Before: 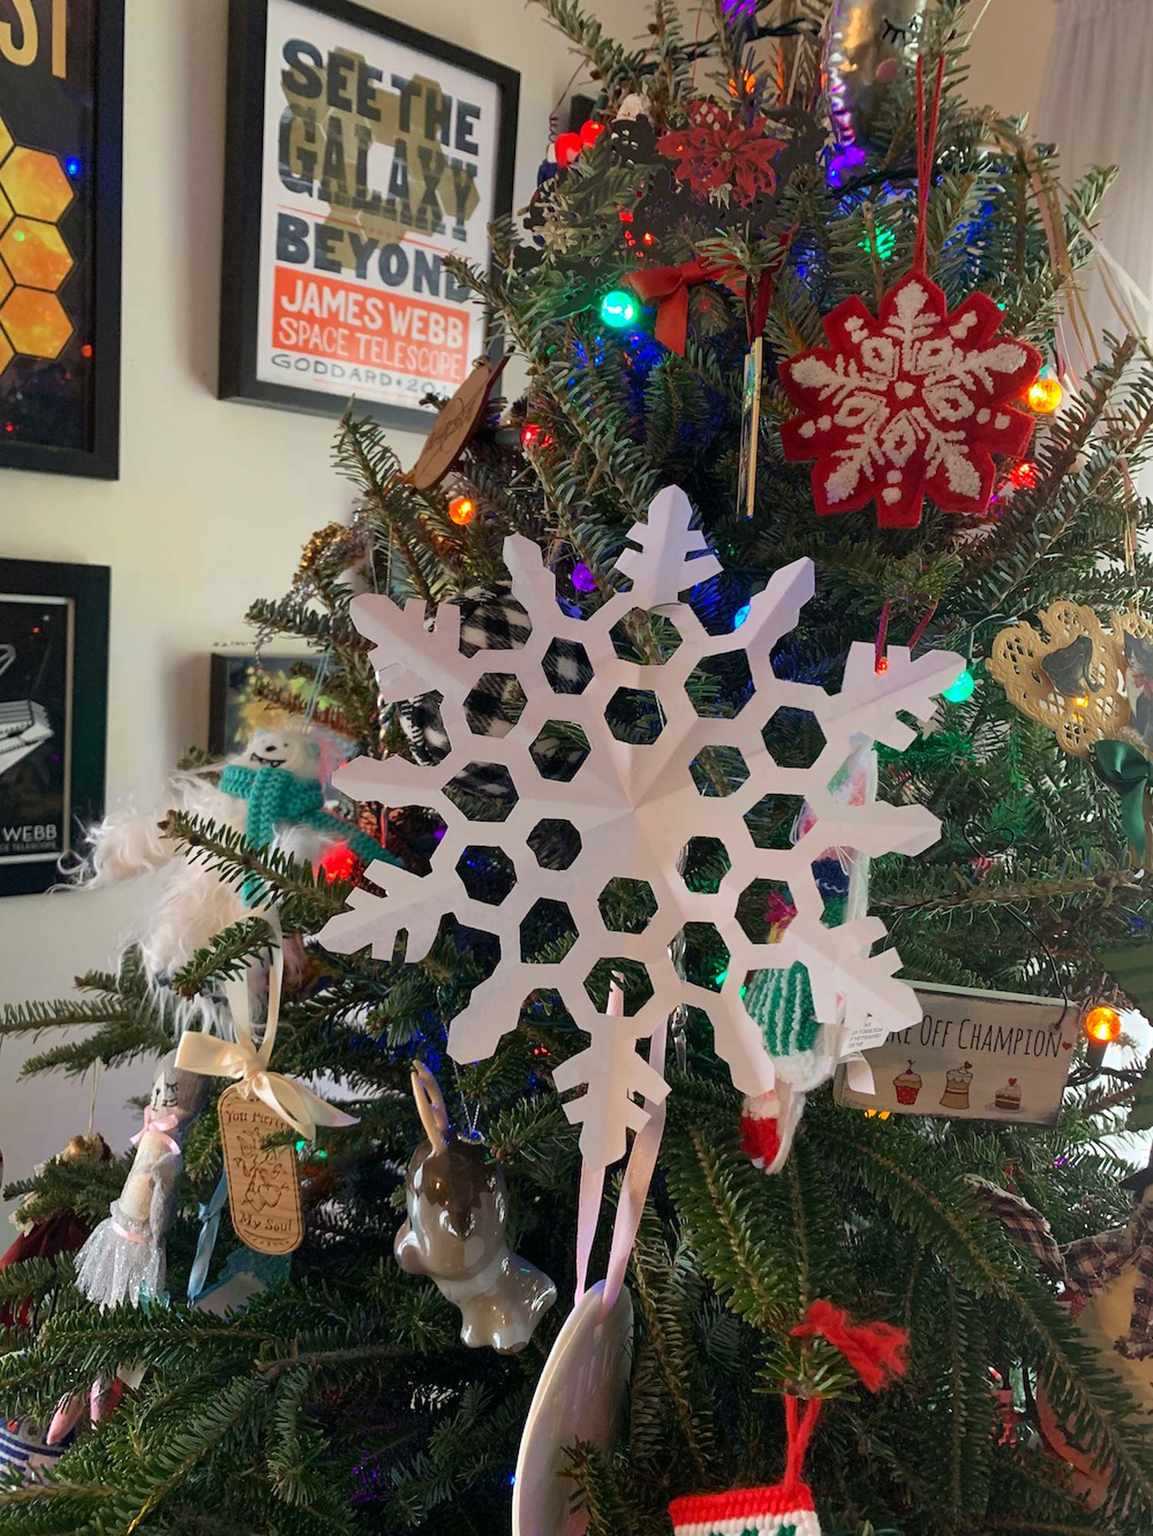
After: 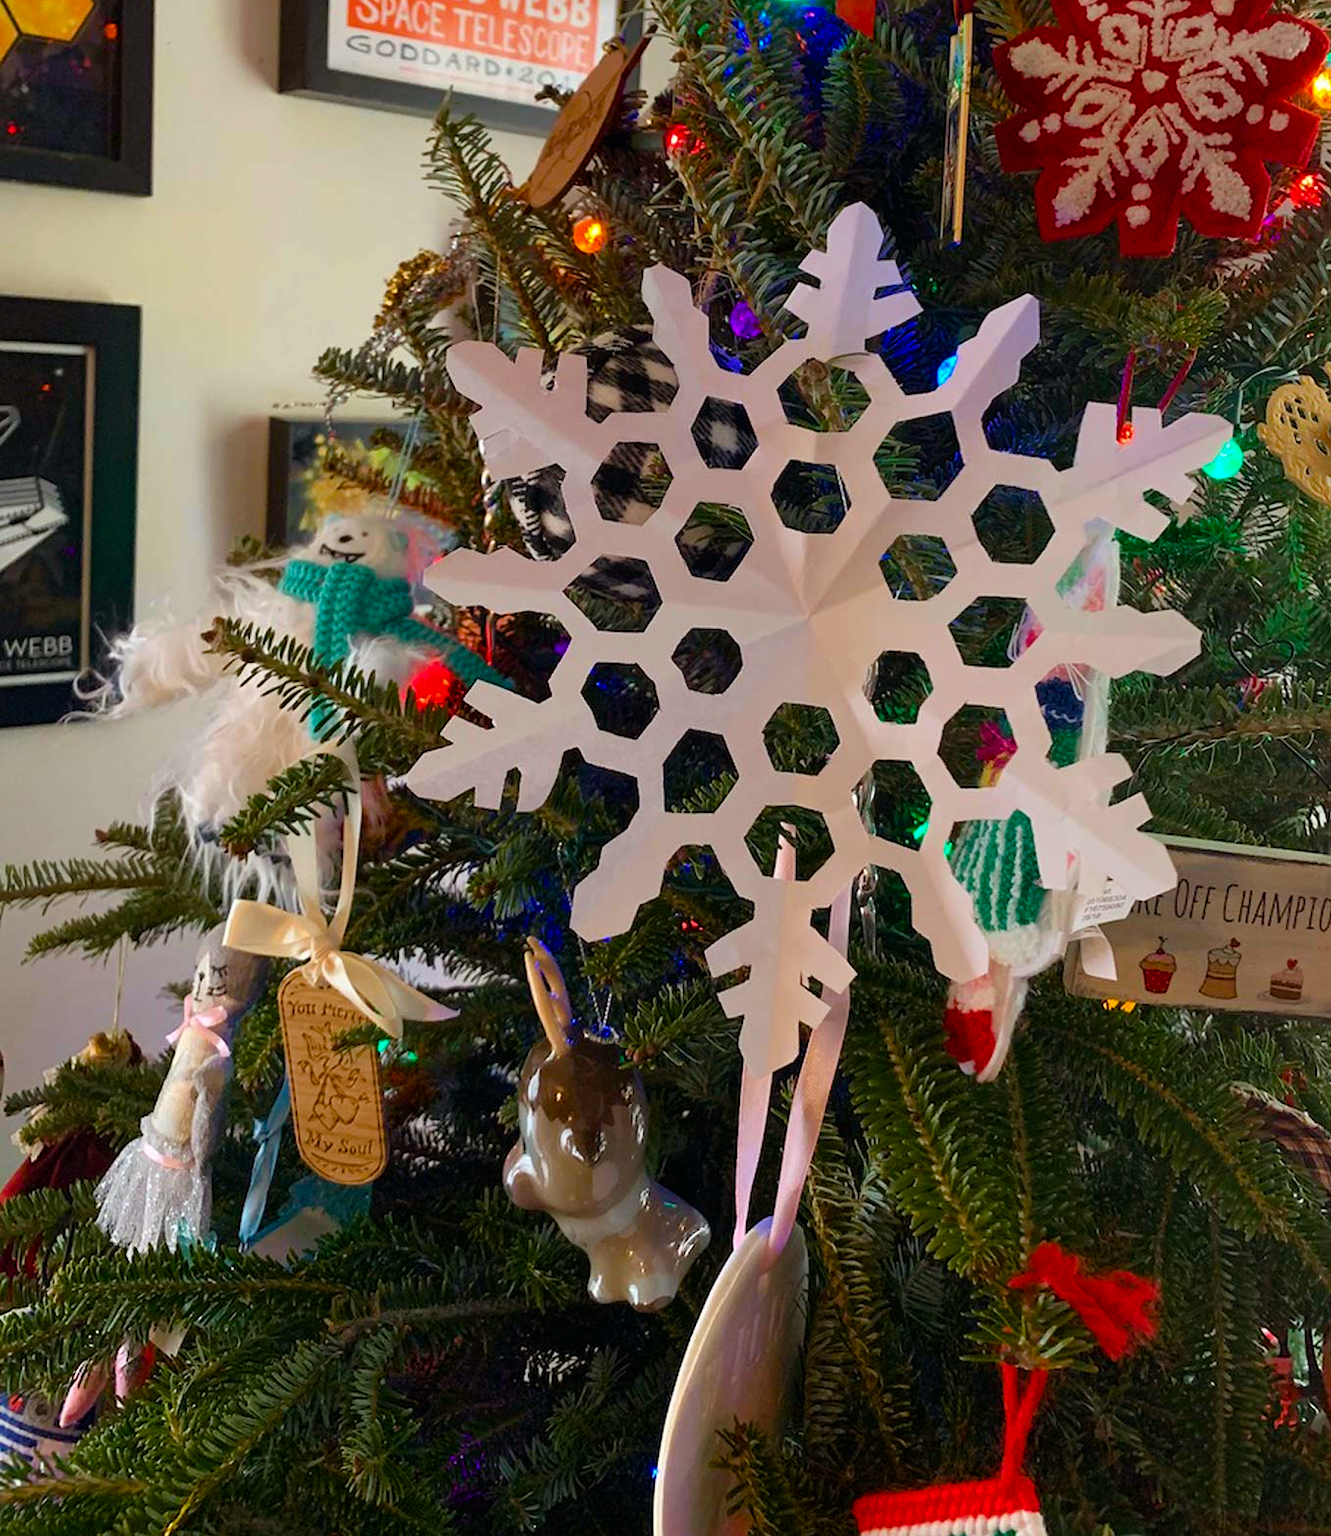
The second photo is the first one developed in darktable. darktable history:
color balance rgb: power › luminance -3.723%, power › chroma 0.572%, power › hue 37.57°, perceptual saturation grading › global saturation 20%, perceptual saturation grading › highlights -24.879%, perceptual saturation grading › shadows 26.02%, global vibrance 29.747%
crop: top 21.304%, right 9.435%, bottom 0.329%
